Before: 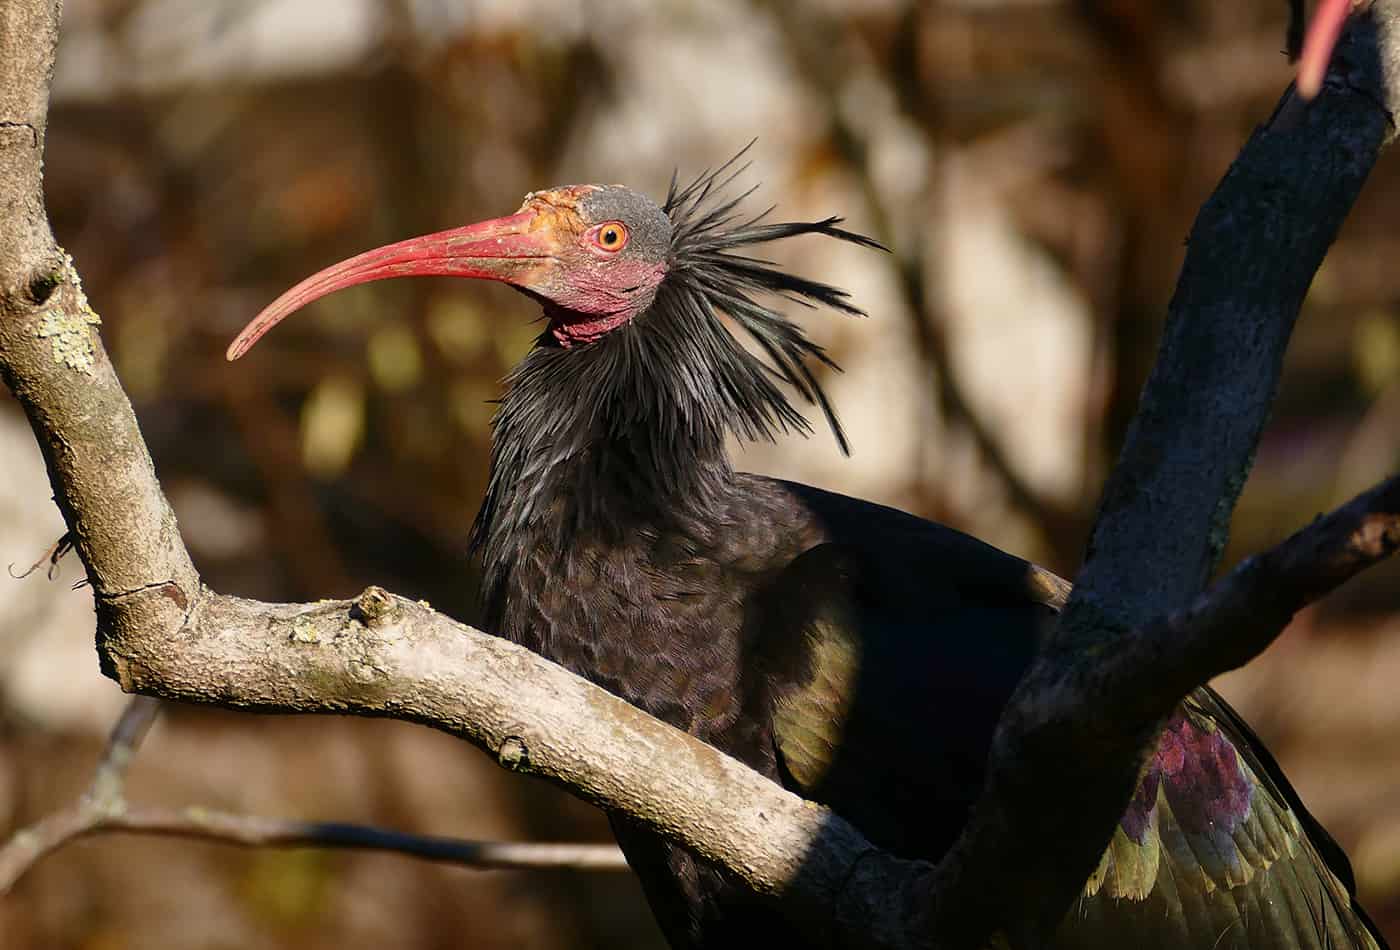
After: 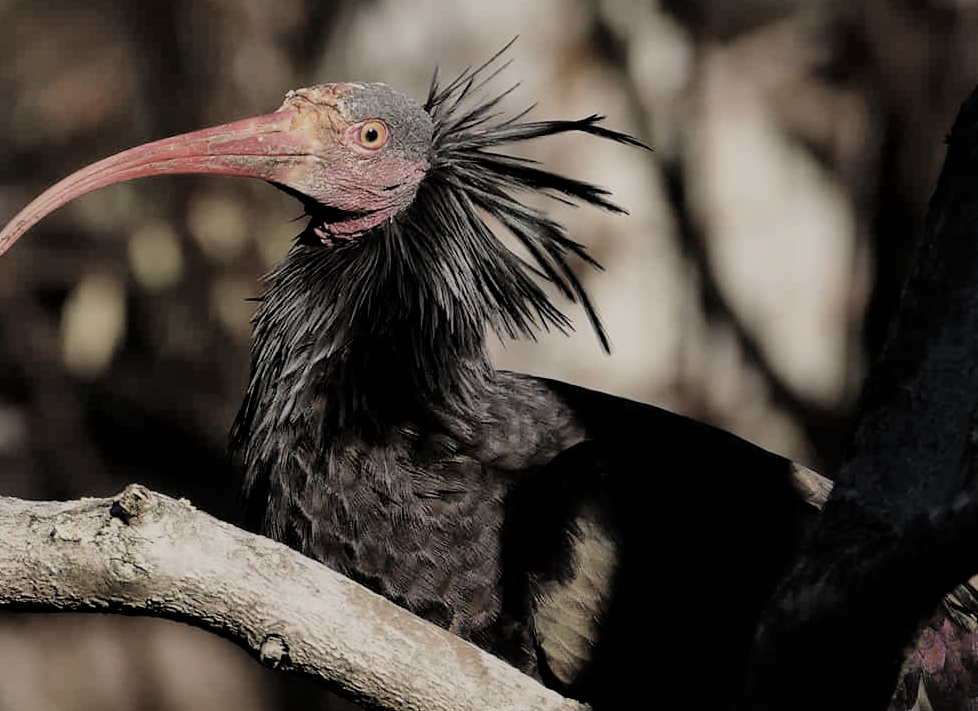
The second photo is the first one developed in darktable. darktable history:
exposure: black level correction -0.015, exposure -0.126 EV, compensate highlight preservation false
color zones: curves: ch1 [(0, 0.292) (0.001, 0.292) (0.2, 0.264) (0.4, 0.248) (0.6, 0.248) (0.8, 0.264) (0.999, 0.292) (1, 0.292)]
crop and rotate: left 17.079%, top 10.758%, right 13.02%, bottom 14.386%
filmic rgb: black relative exposure -4.63 EV, white relative exposure 4.77 EV, hardness 2.36, latitude 36.65%, contrast 1.048, highlights saturation mix 0.839%, shadows ↔ highlights balance 1.22%, color science v6 (2022)
local contrast: mode bilateral grid, contrast 20, coarseness 50, detail 129%, midtone range 0.2
